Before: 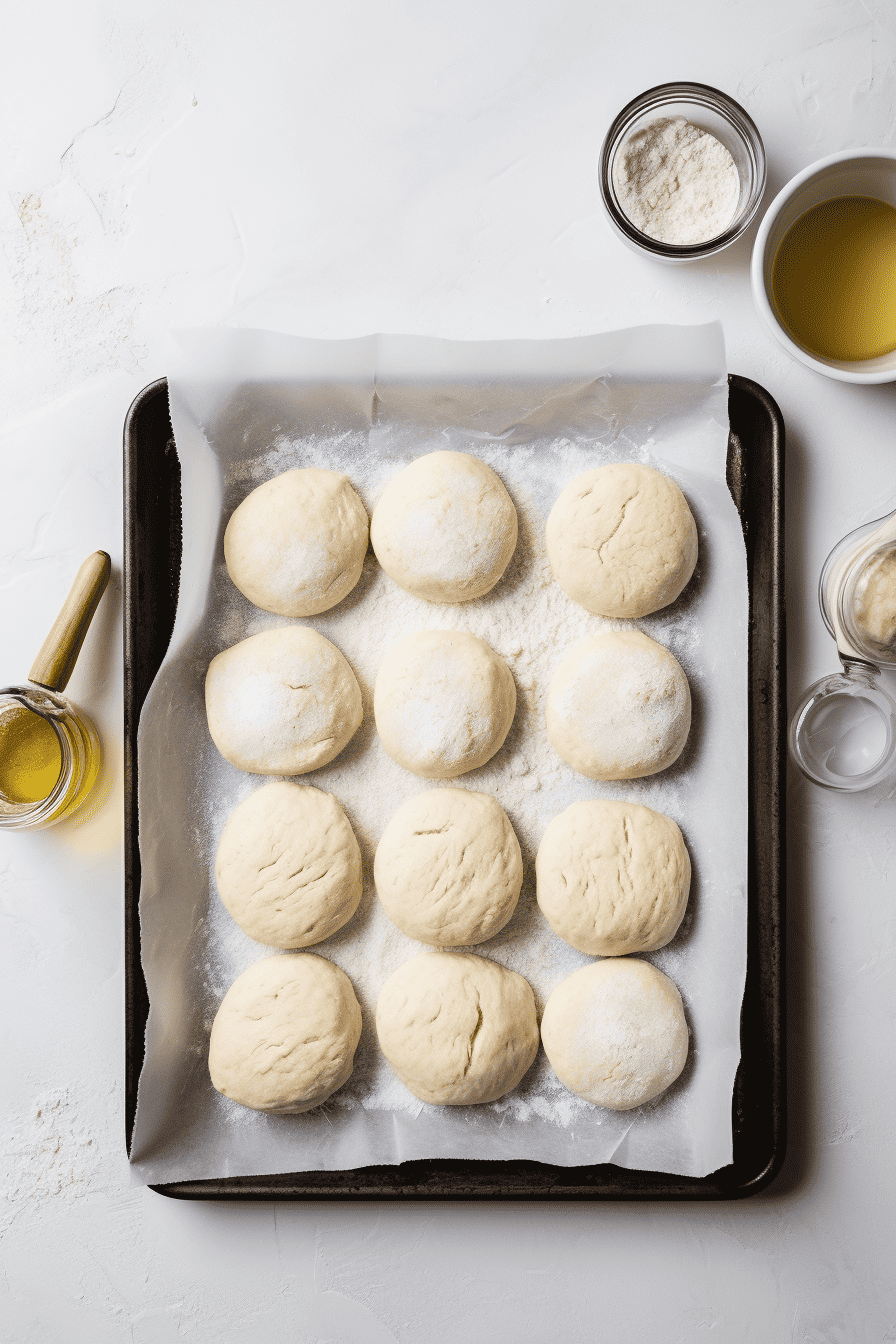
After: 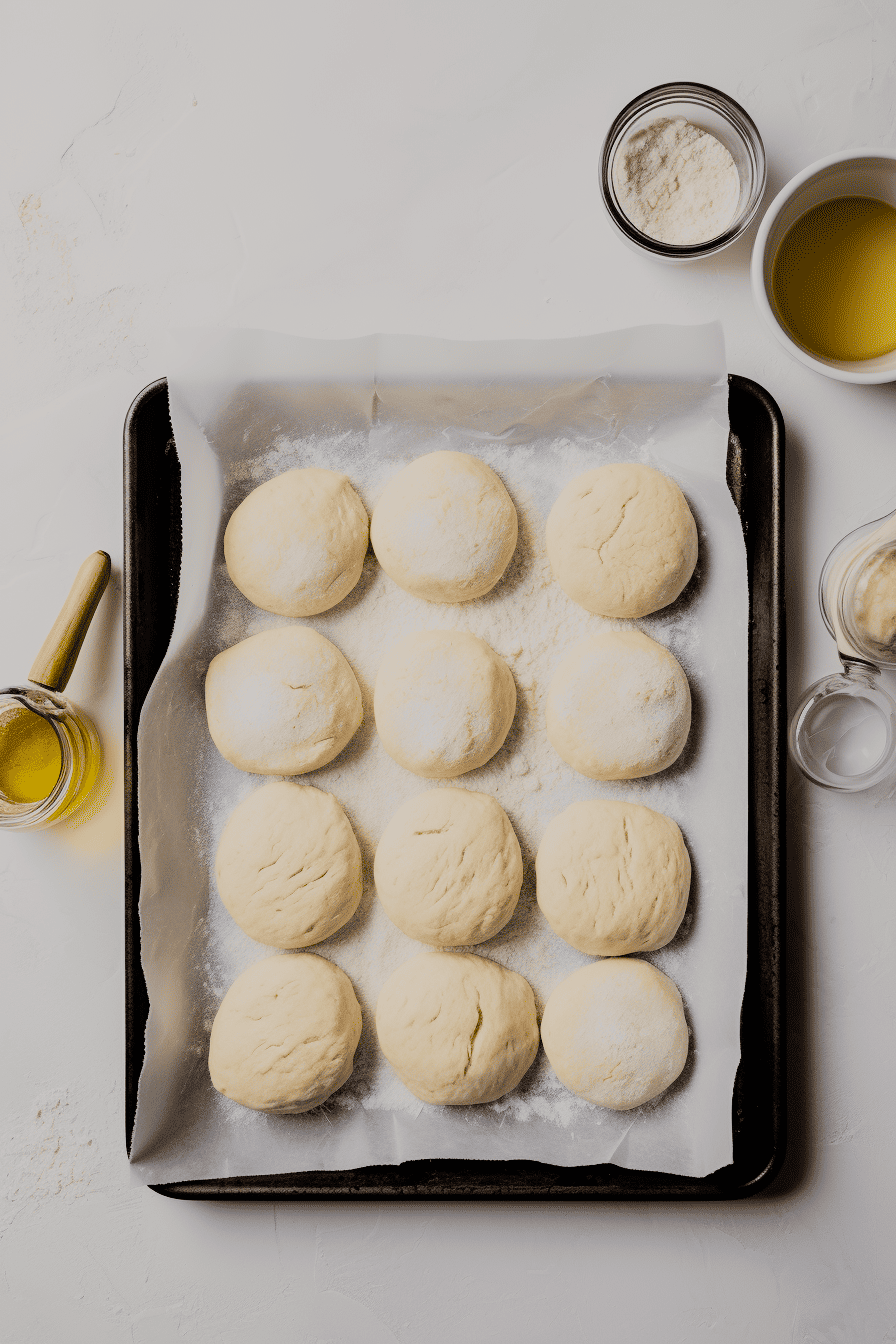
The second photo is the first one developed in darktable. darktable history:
color correction: highlights a* 0.786, highlights b* 2.75, saturation 1.08
filmic rgb: black relative exposure -7.12 EV, white relative exposure 5.39 EV, hardness 3.03, color science v6 (2022)
